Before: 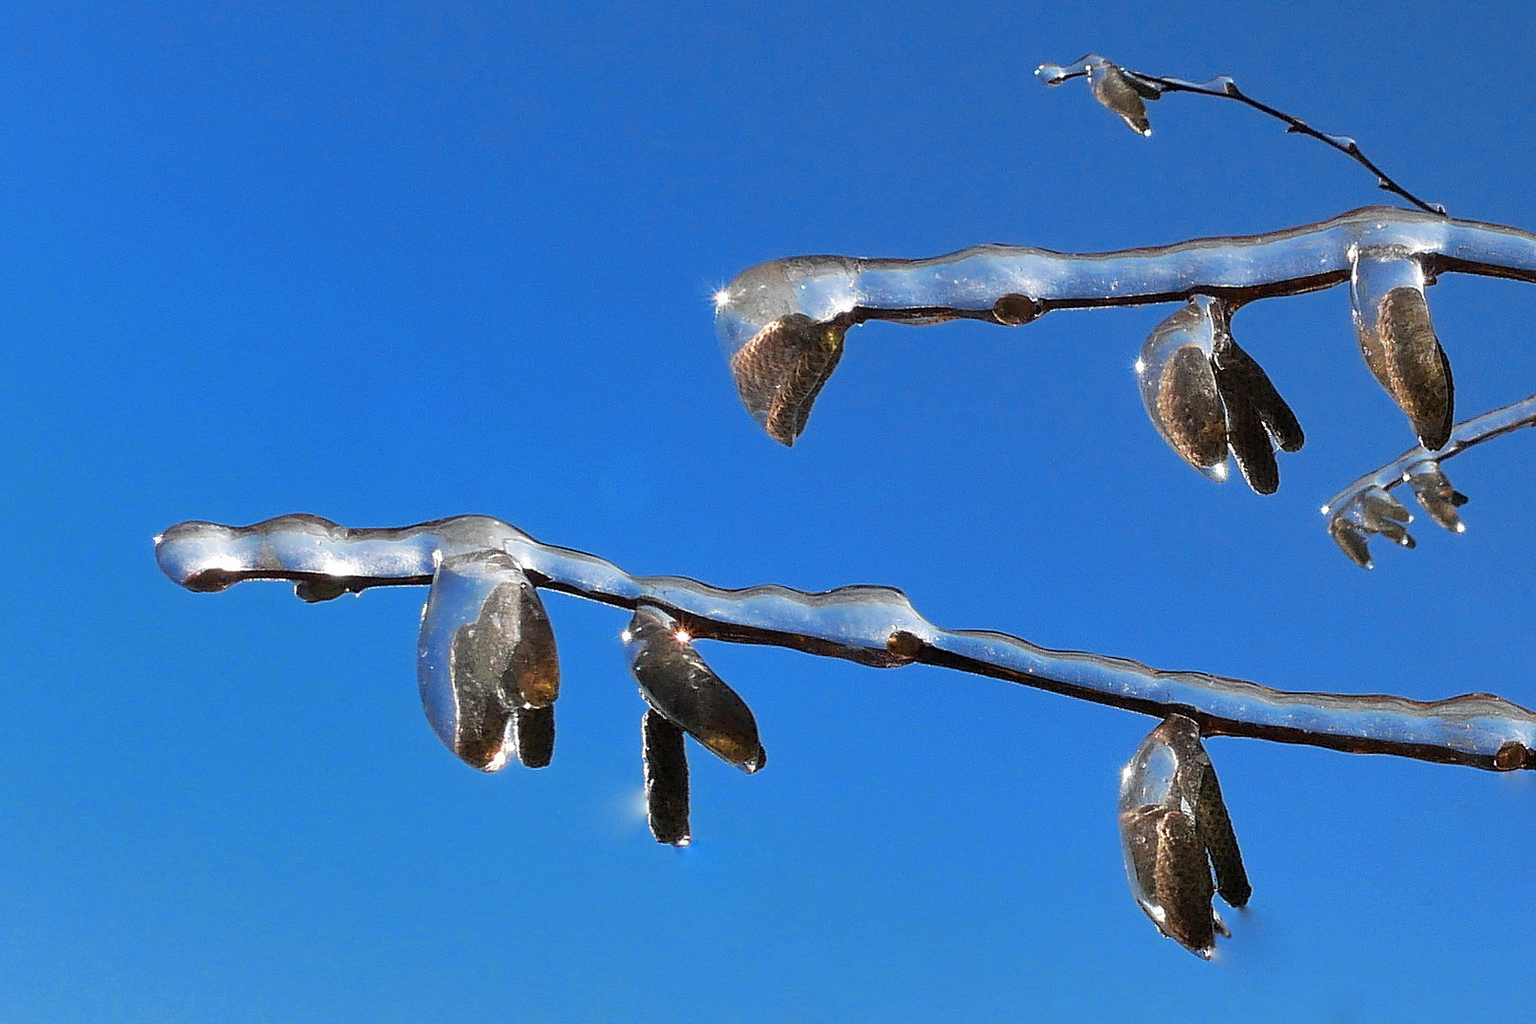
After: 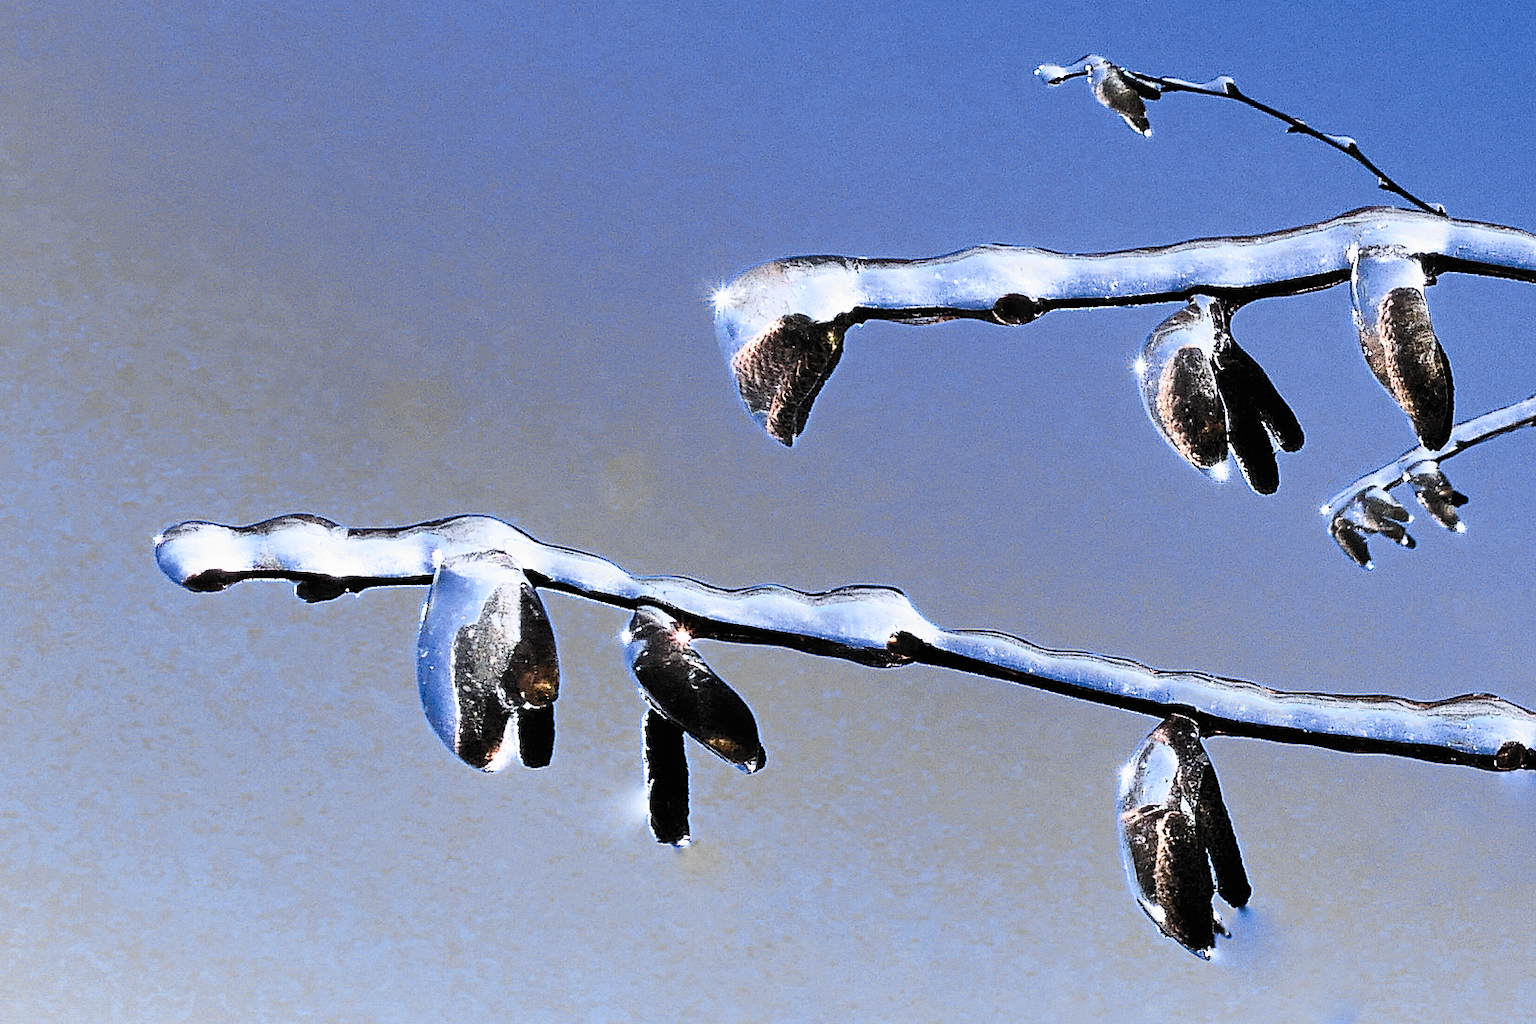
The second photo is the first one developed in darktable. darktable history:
filmic rgb: black relative exposure -5.07 EV, white relative exposure 3.99 EV, hardness 2.87, contrast 1.3, highlights saturation mix -30.76%, add noise in highlights 0.001, color science v3 (2019), use custom middle-gray values true, iterations of high-quality reconstruction 0, contrast in highlights soft
contrast brightness saturation: contrast 0.615, brightness 0.348, saturation 0.147
color calibration: illuminant as shot in camera, x 0.37, y 0.382, temperature 4314.43 K
